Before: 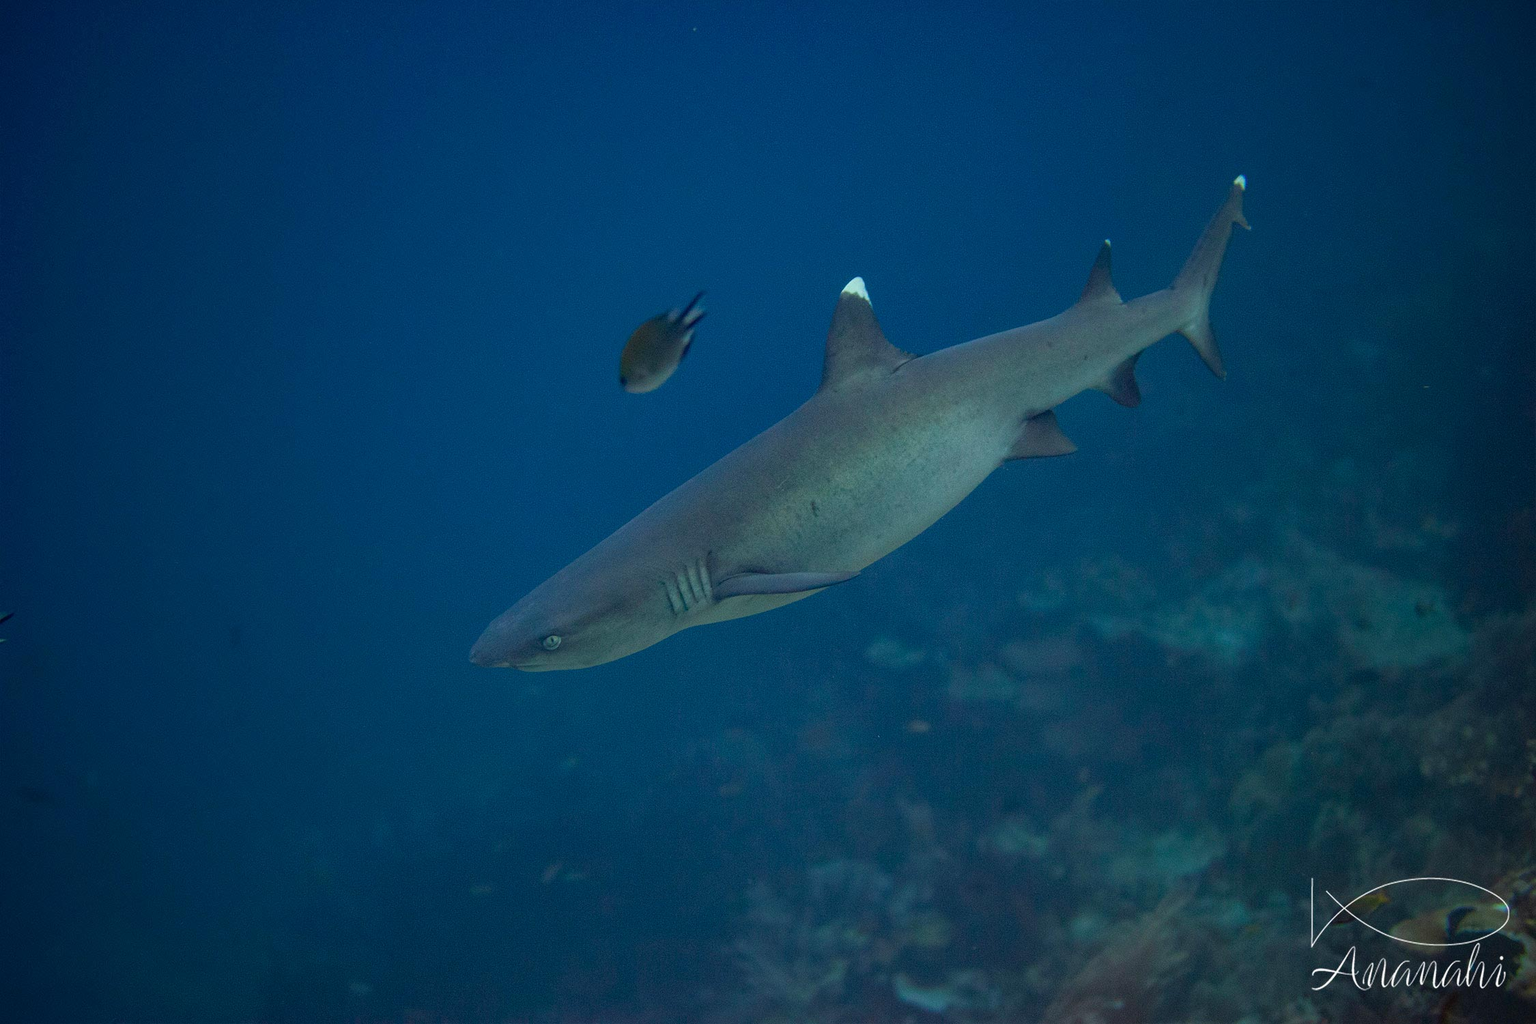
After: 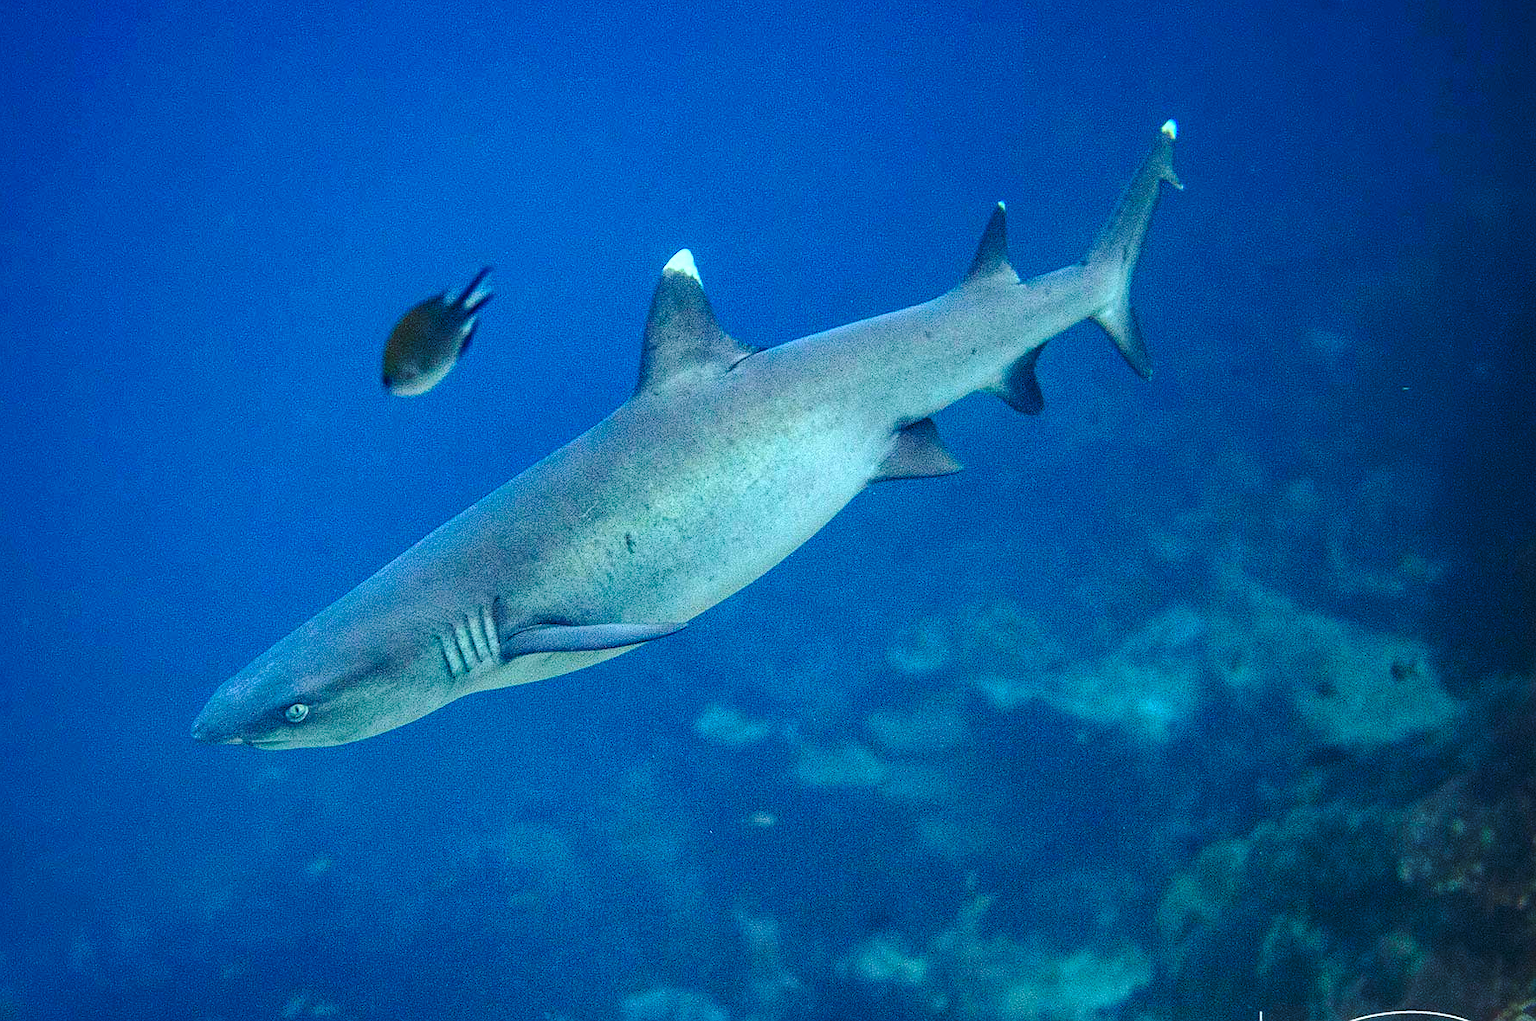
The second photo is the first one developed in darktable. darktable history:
local contrast: detail 130%
crop and rotate: left 20.74%, top 7.912%, right 0.375%, bottom 13.378%
white balance: red 0.983, blue 1.036
exposure: black level correction 0, exposure 1 EV, compensate exposure bias true, compensate highlight preservation false
sharpen: radius 1
contrast brightness saturation: contrast 0.2, brightness 0.16, saturation 0.22
base curve: curves: ch0 [(0, 0) (0.073, 0.04) (0.157, 0.139) (0.492, 0.492) (0.758, 0.758) (1, 1)], preserve colors none
